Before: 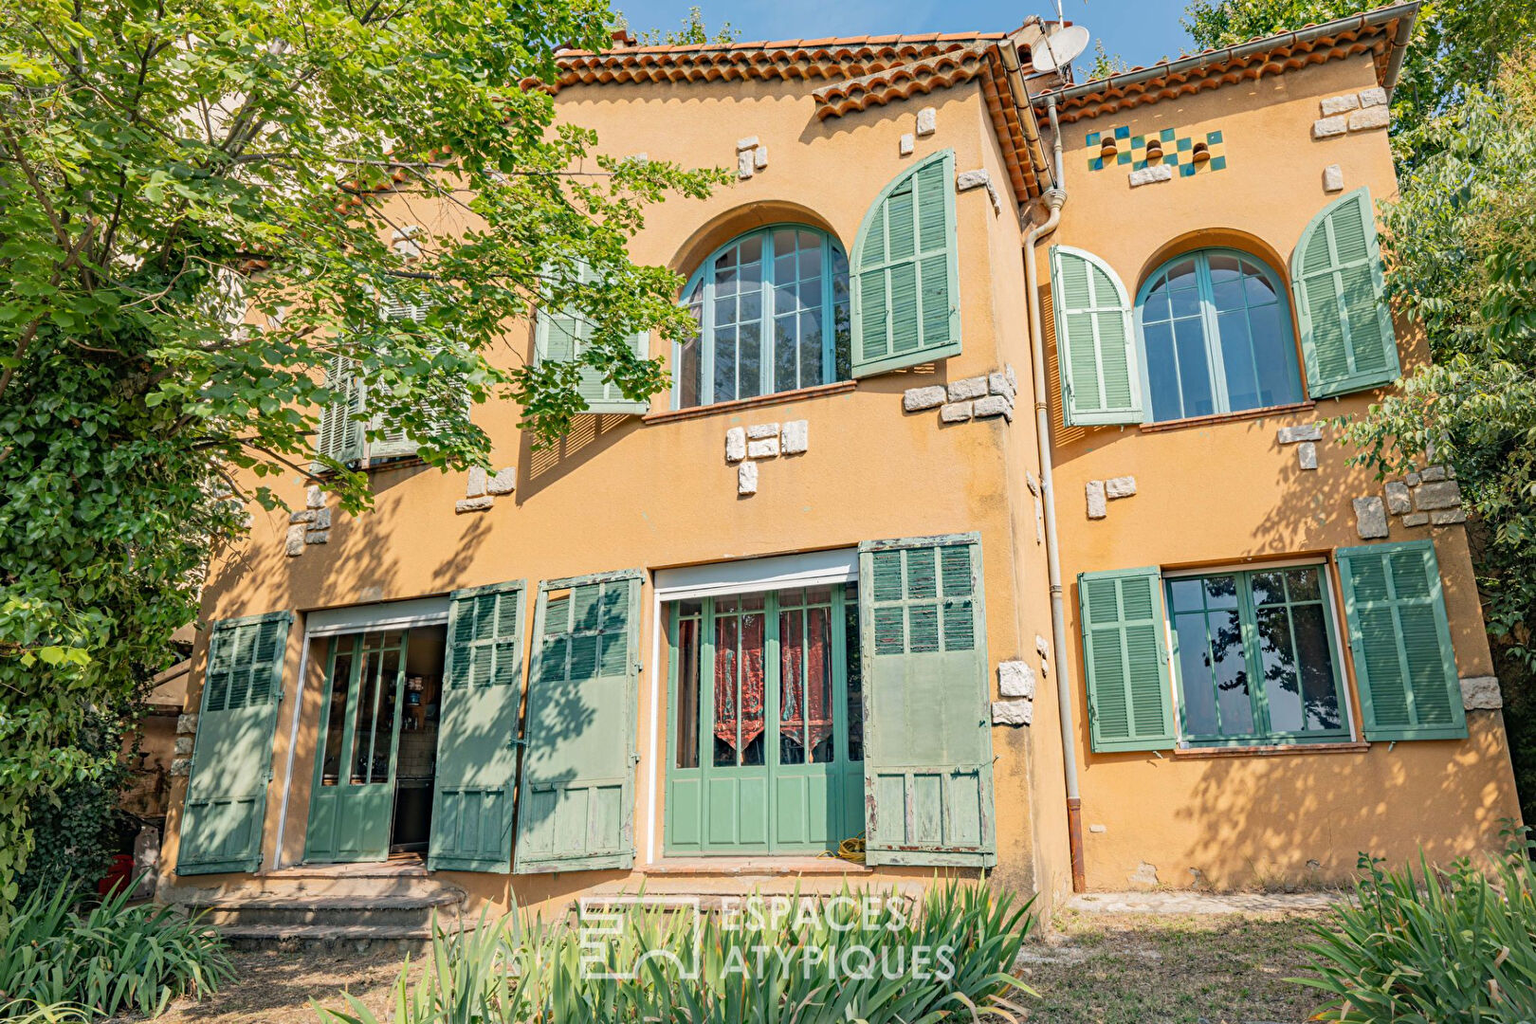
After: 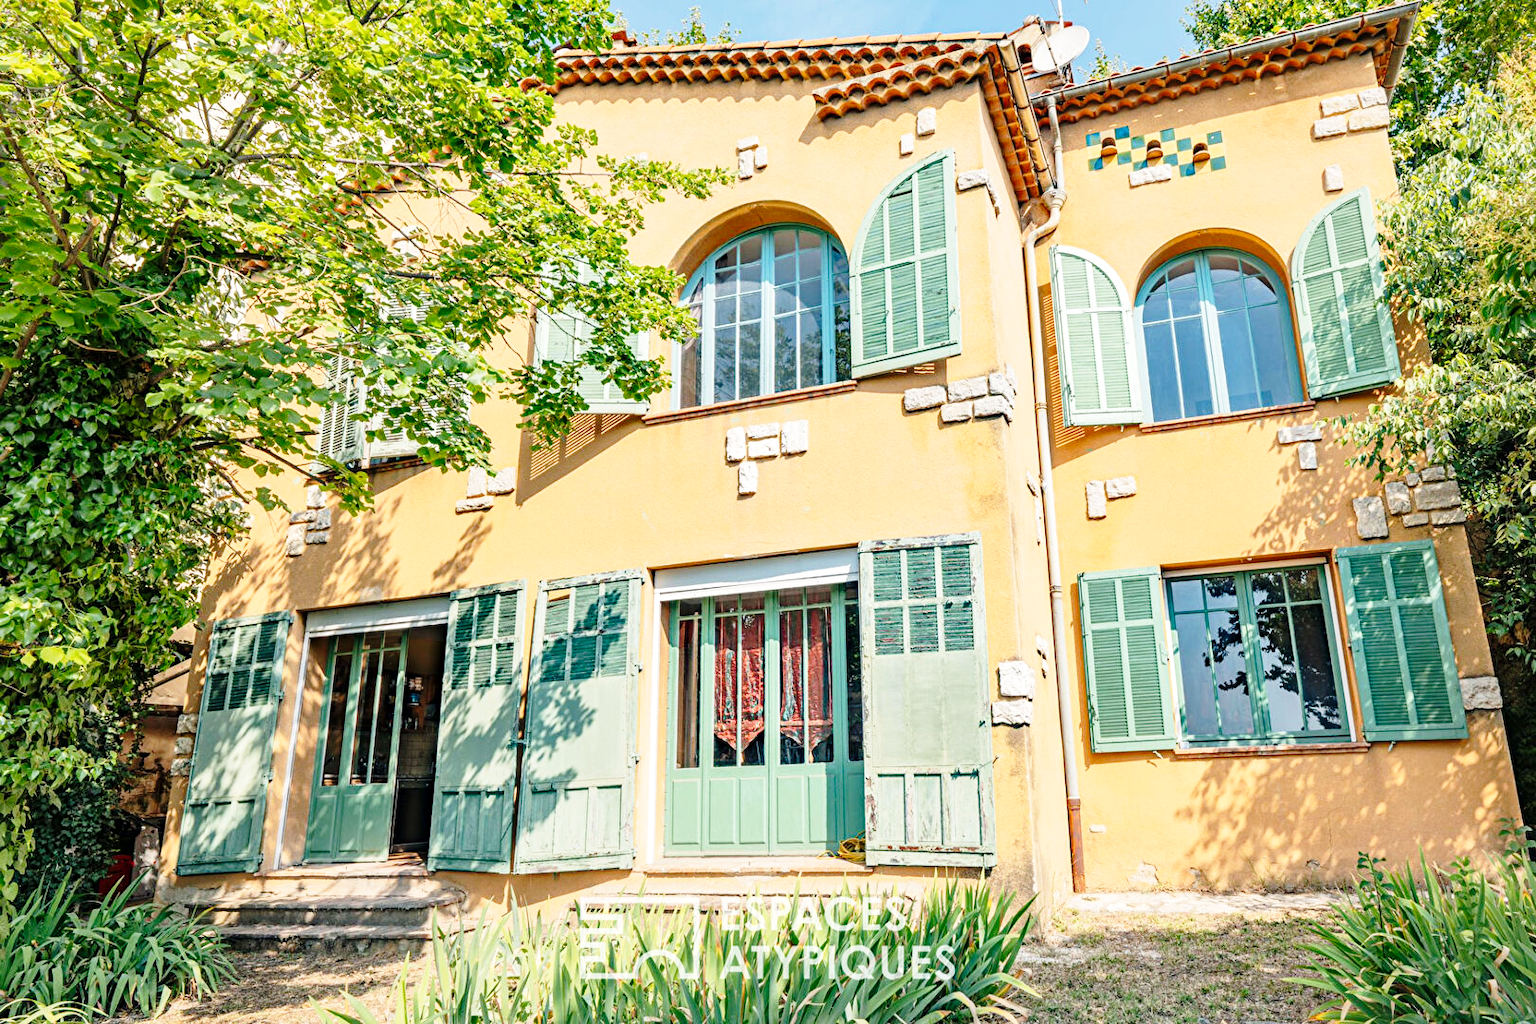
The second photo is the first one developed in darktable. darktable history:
base curve: curves: ch0 [(0, 0) (0.028, 0.03) (0.121, 0.232) (0.46, 0.748) (0.859, 0.968) (1, 1)], preserve colors none
local contrast: mode bilateral grid, contrast 20, coarseness 50, detail 120%, midtone range 0.2
